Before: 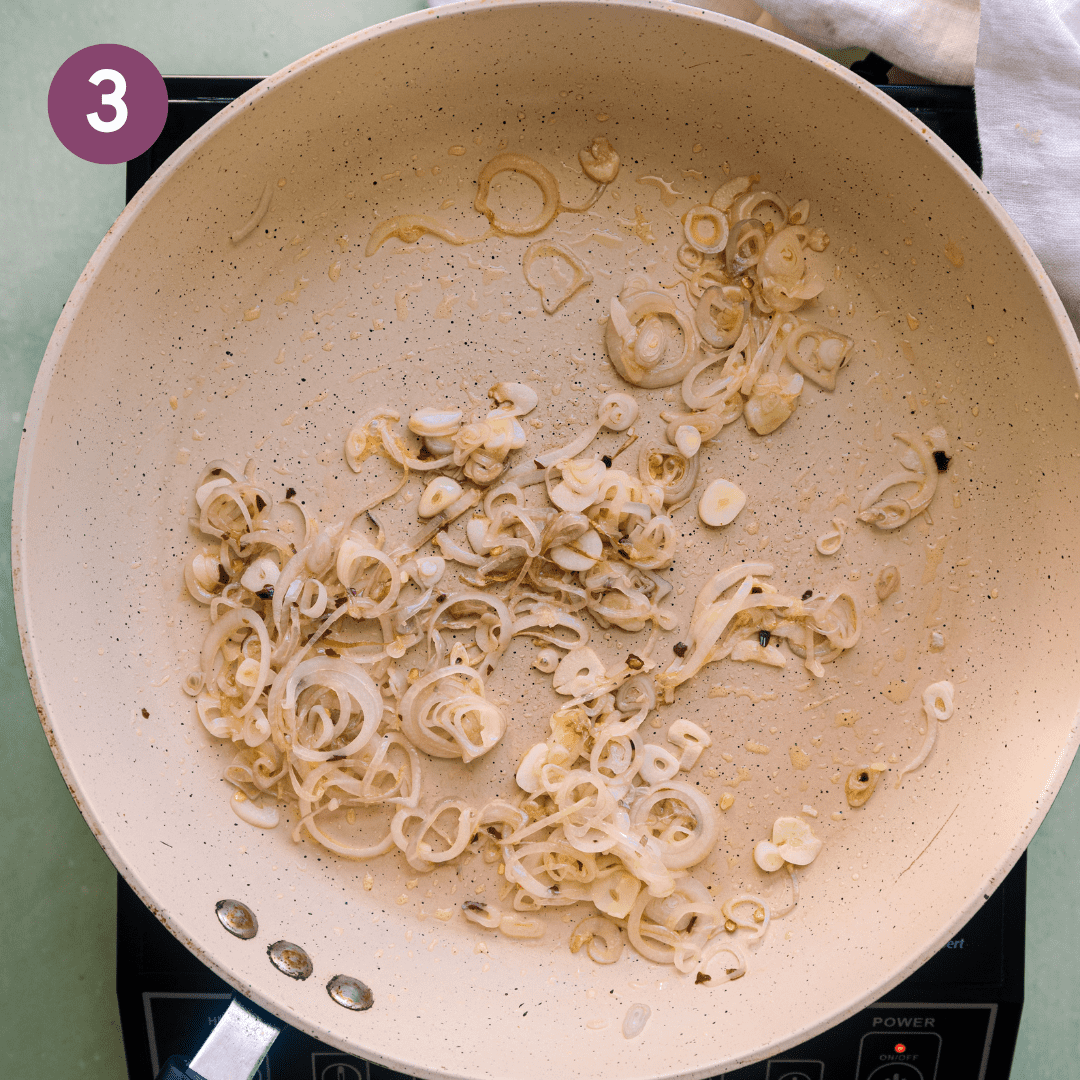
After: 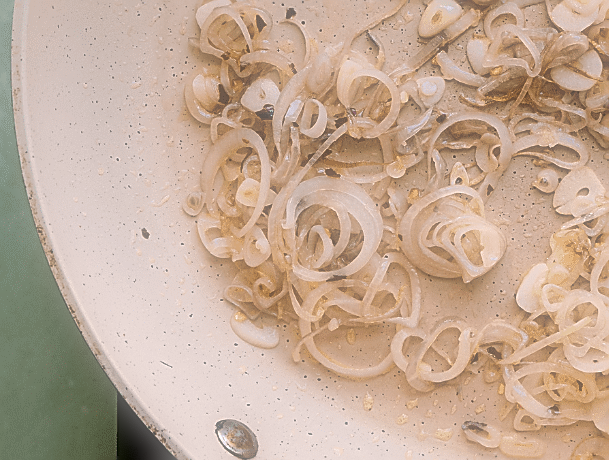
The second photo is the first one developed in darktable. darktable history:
crop: top 44.483%, right 43.593%, bottom 12.892%
soften: size 60.24%, saturation 65.46%, brightness 0.506 EV, mix 25.7%
sharpen: radius 1.4, amount 1.25, threshold 0.7
exposure: black level correction 0.01, exposure 0.014 EV, compensate highlight preservation false
